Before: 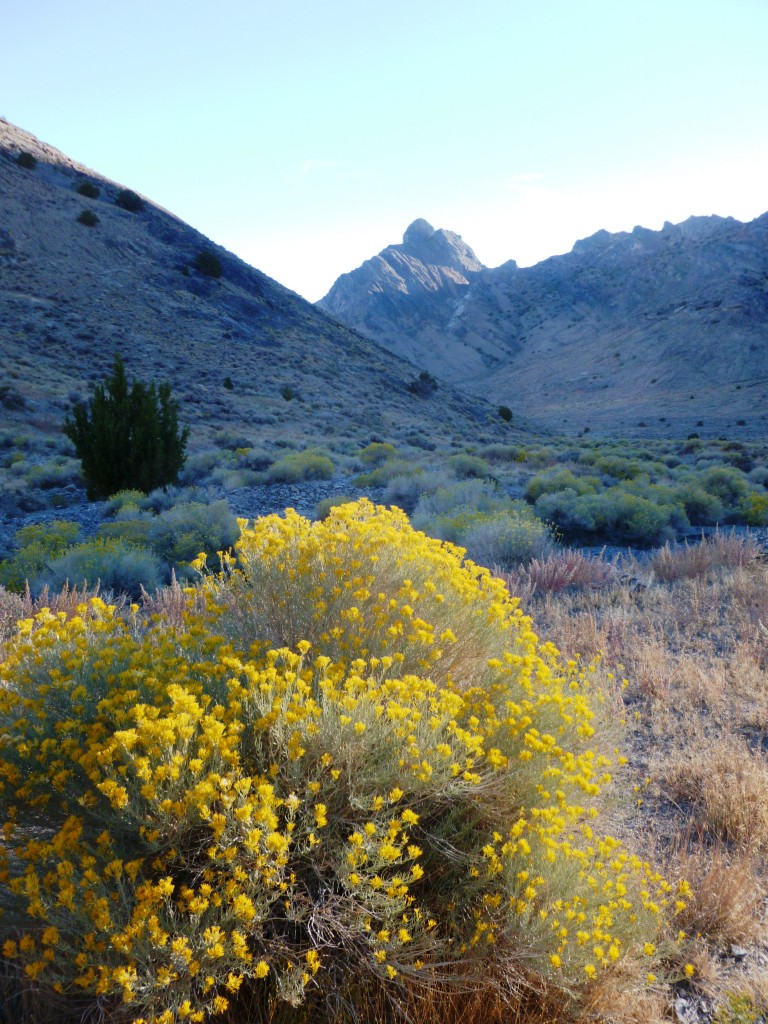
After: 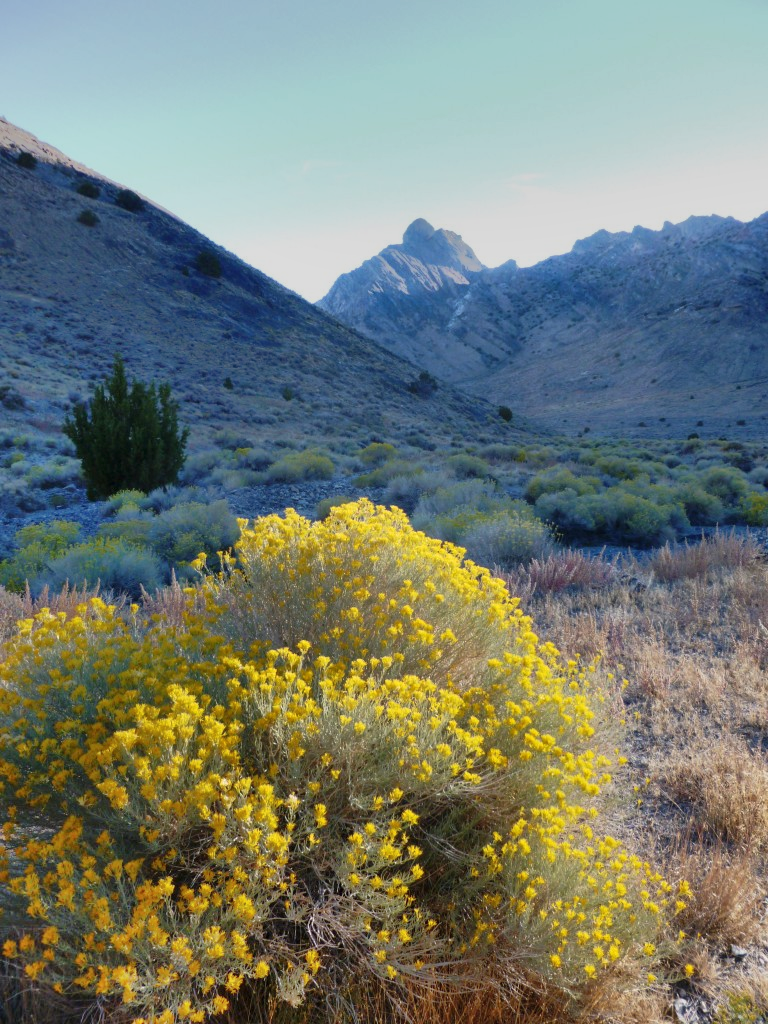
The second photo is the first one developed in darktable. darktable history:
tone equalizer: -7 EV -0.63 EV, -6 EV 1 EV, -5 EV -0.45 EV, -4 EV 0.43 EV, -3 EV 0.41 EV, -2 EV 0.15 EV, -1 EV -0.15 EV, +0 EV -0.39 EV, smoothing diameter 25%, edges refinement/feathering 10, preserve details guided filter
shadows and highlights: soften with gaussian
